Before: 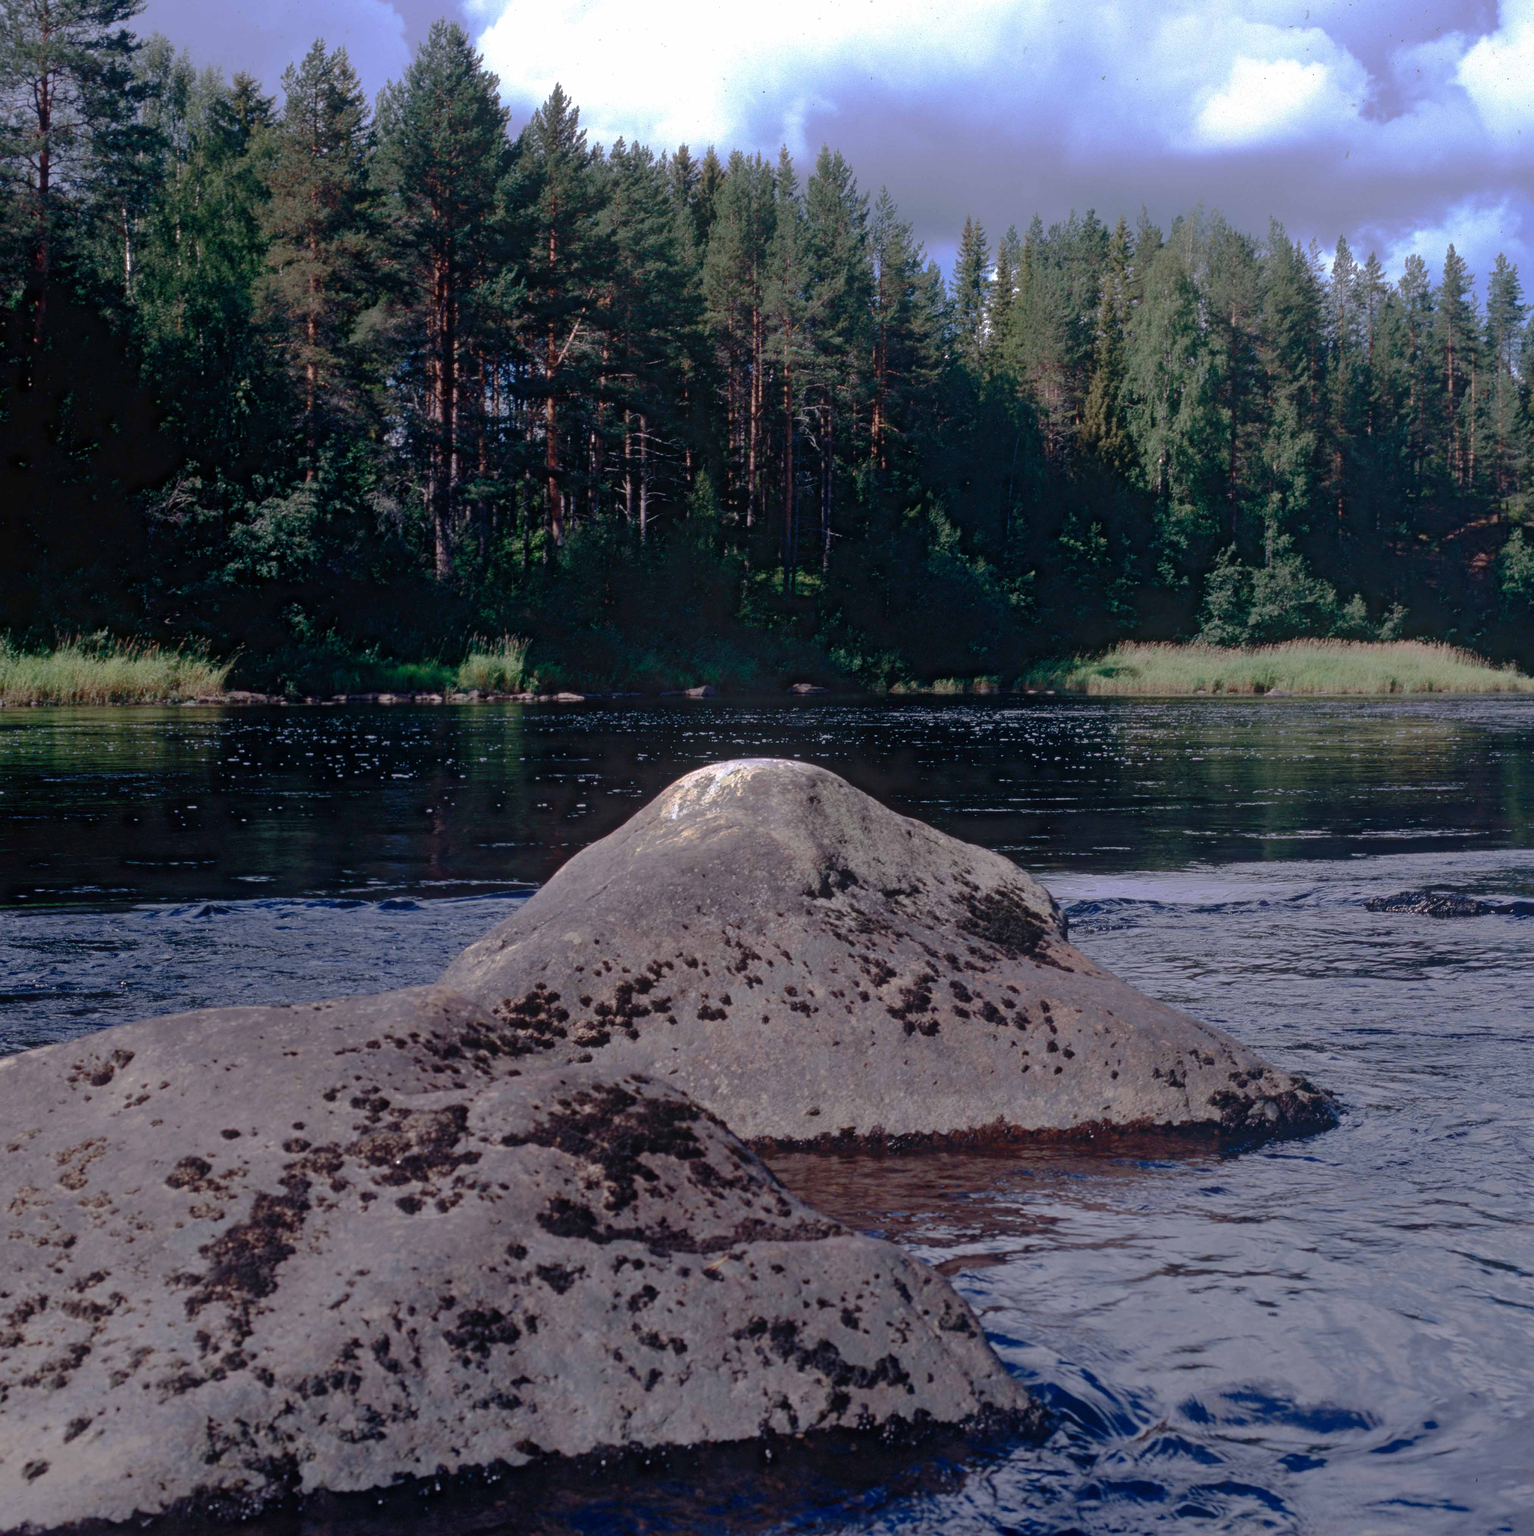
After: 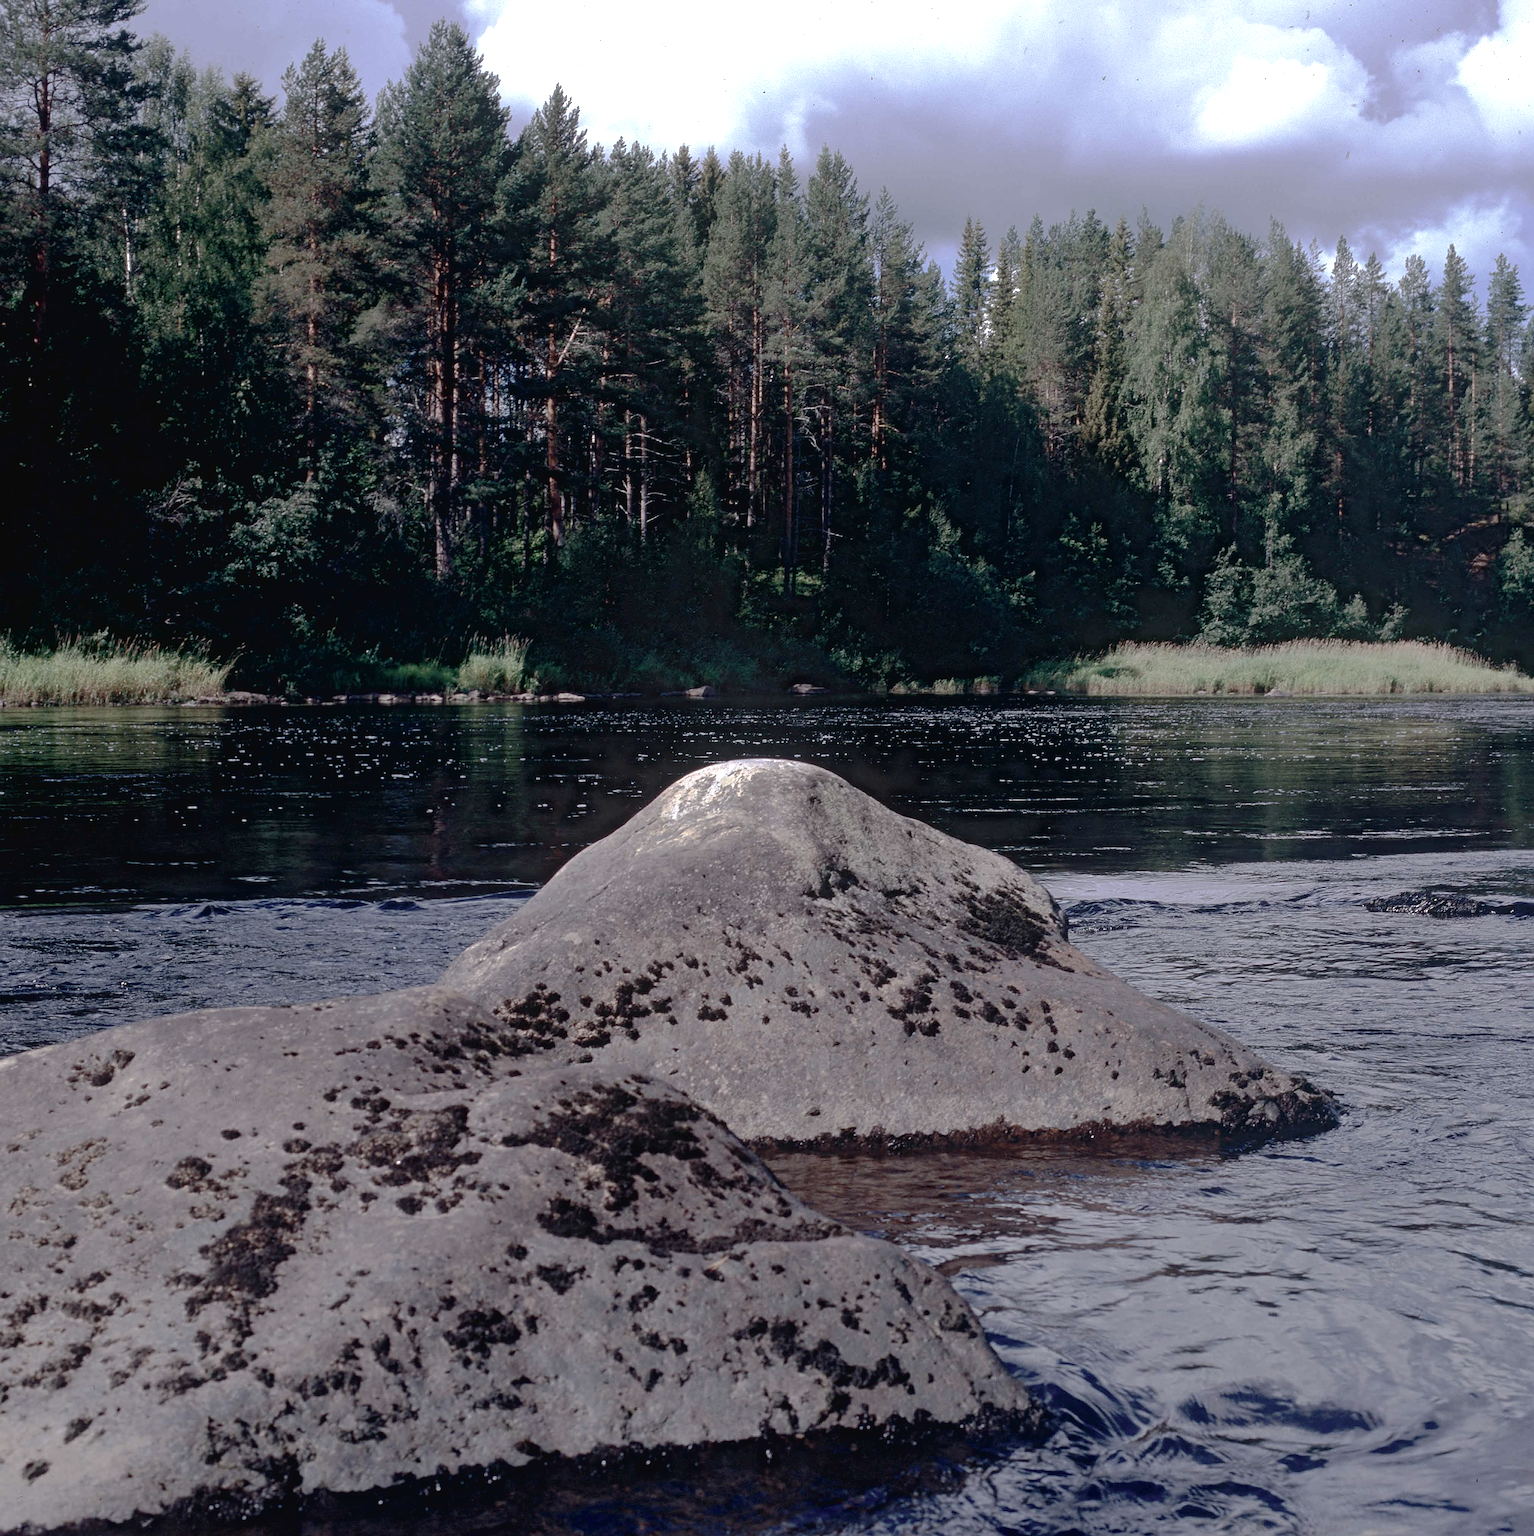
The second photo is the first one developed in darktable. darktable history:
exposure: black level correction 0.005, exposure 0.417 EV, compensate highlight preservation false
sharpen: amount 0.6
contrast brightness saturation: contrast -0.05, saturation -0.41
